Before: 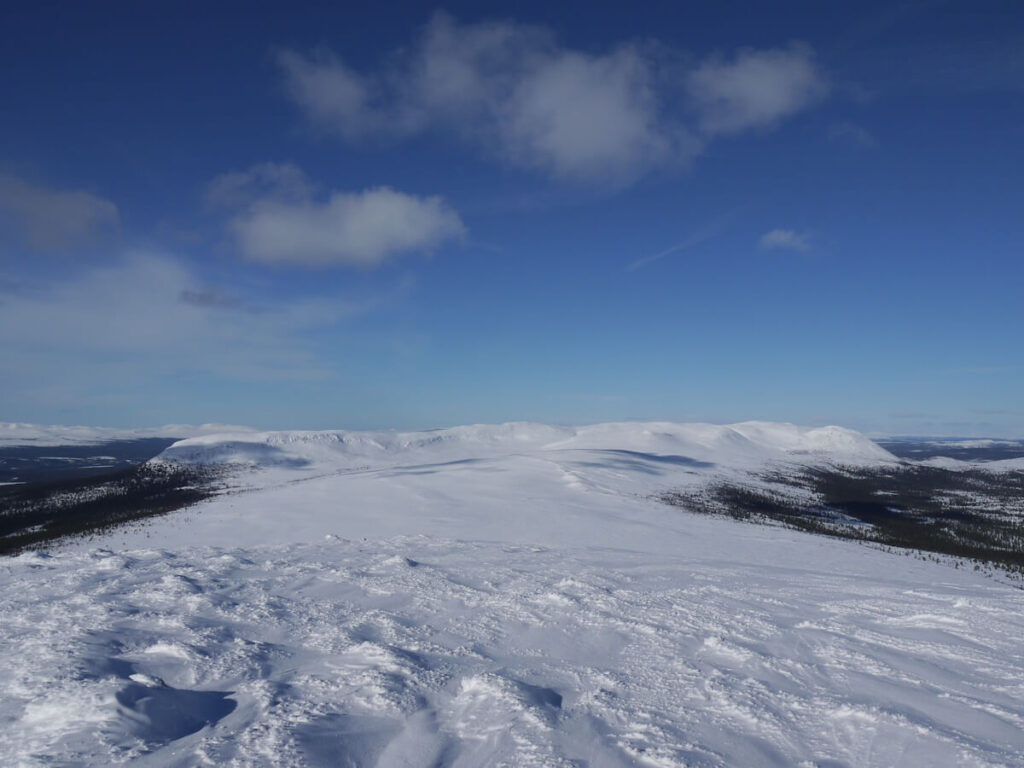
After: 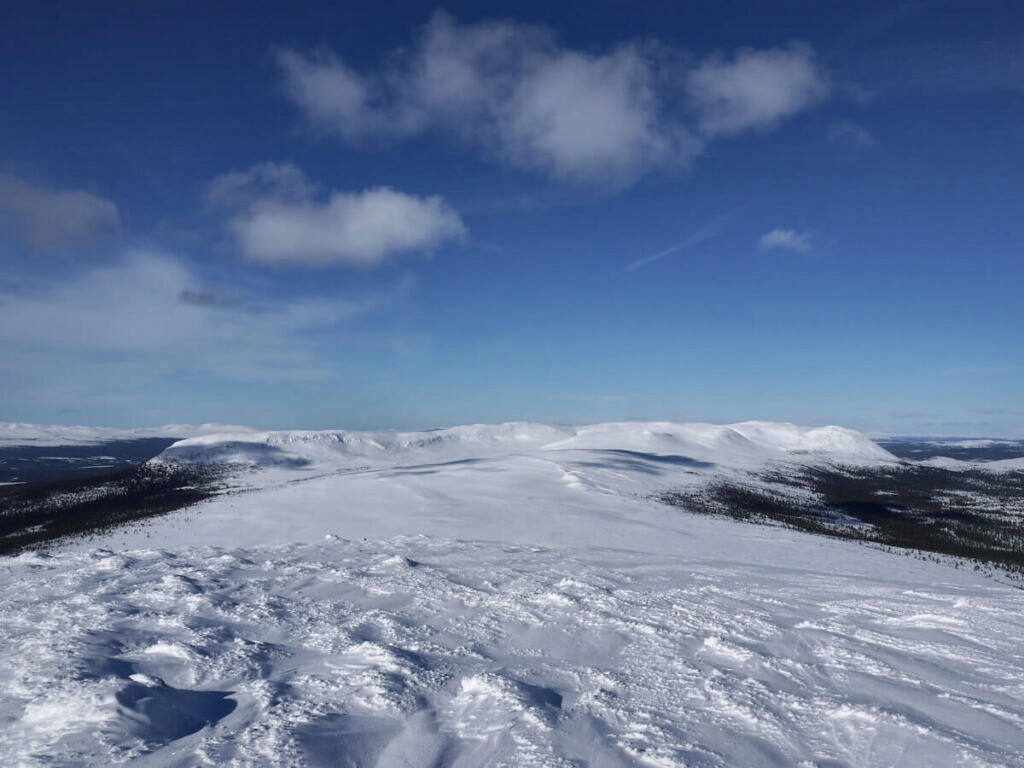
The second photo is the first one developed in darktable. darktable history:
local contrast: mode bilateral grid, contrast 20, coarseness 50, detail 161%, midtone range 0.2
exposure: exposure 0.127 EV, compensate highlight preservation false
